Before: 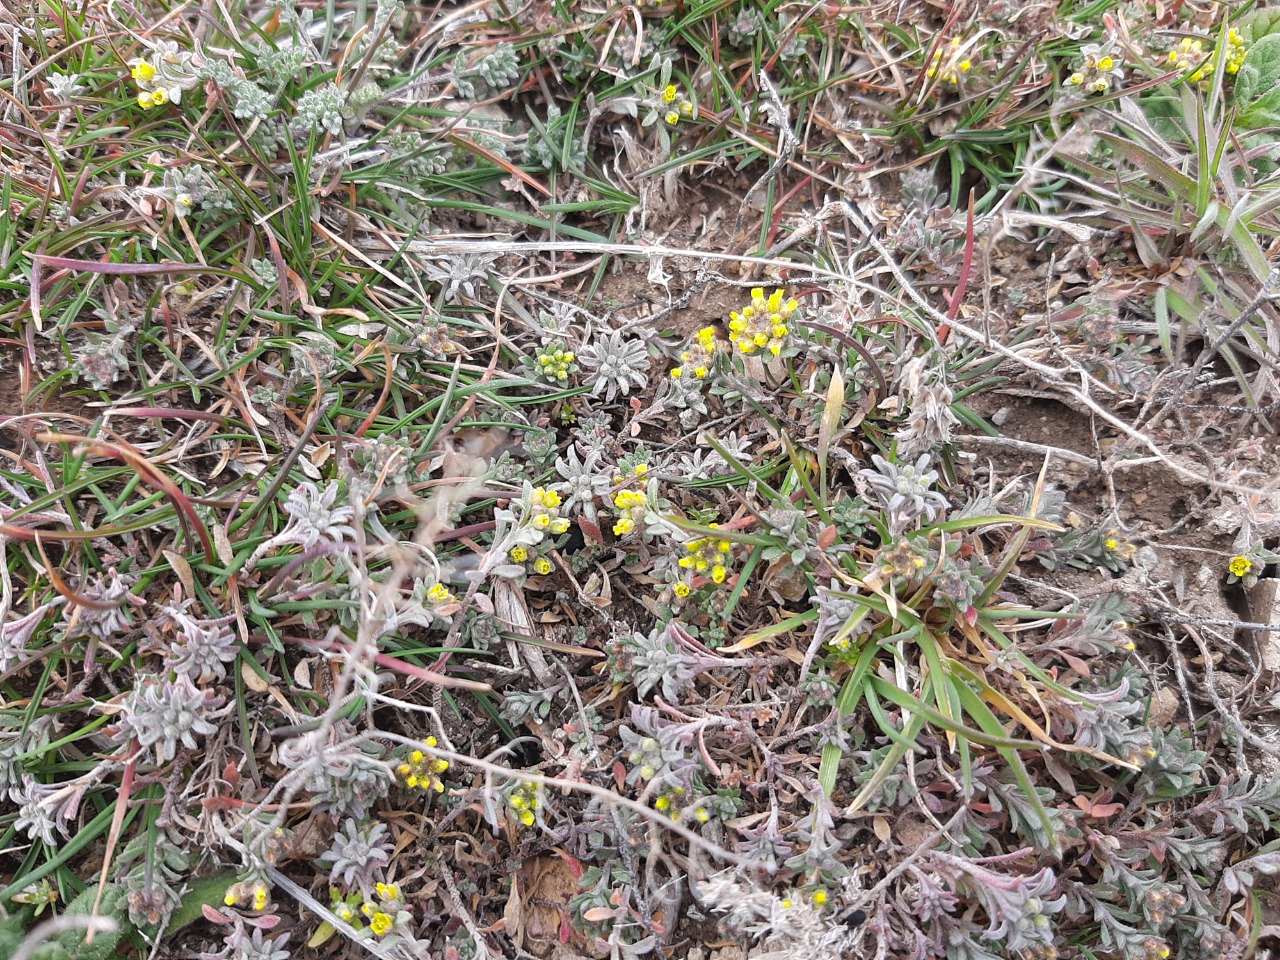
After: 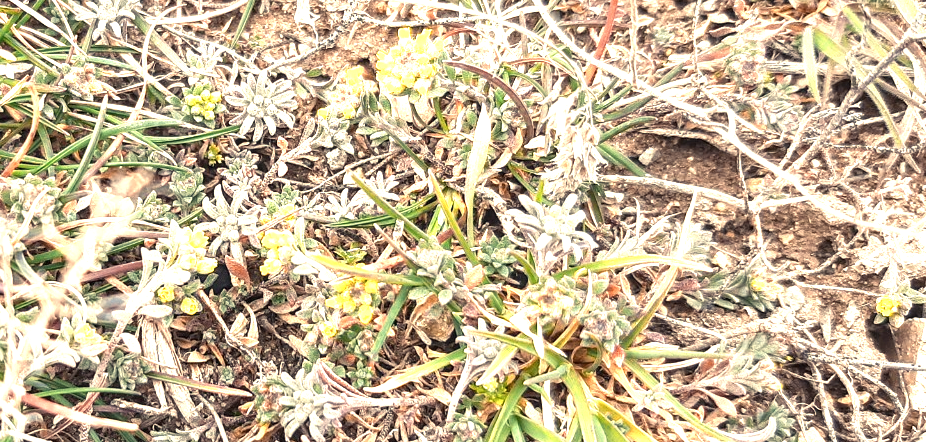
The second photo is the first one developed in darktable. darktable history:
color balance rgb: power › hue 325.98°, highlights gain › chroma 7.955%, highlights gain › hue 82.2°, perceptual saturation grading › global saturation 6.994%, perceptual saturation grading › shadows 4.615%, global vibrance 30.252%
exposure: black level correction 0, exposure 0.699 EV, compensate exposure bias true, compensate highlight preservation false
crop and rotate: left 27.626%, top 27.139%, bottom 26.787%
local contrast: on, module defaults
color zones: curves: ch0 [(0.018, 0.548) (0.197, 0.654) (0.425, 0.447) (0.605, 0.658) (0.732, 0.579)]; ch1 [(0.105, 0.531) (0.224, 0.531) (0.386, 0.39) (0.618, 0.456) (0.732, 0.456) (0.956, 0.421)]; ch2 [(0.039, 0.583) (0.215, 0.465) (0.399, 0.544) (0.465, 0.548) (0.614, 0.447) (0.724, 0.43) (0.882, 0.623) (0.956, 0.632)], mix 28.01%
